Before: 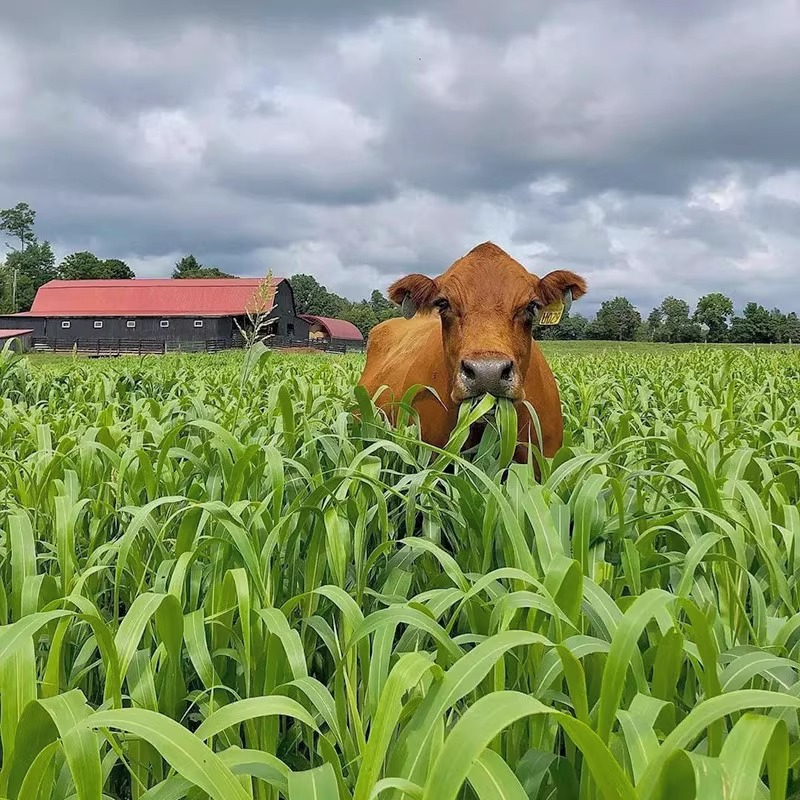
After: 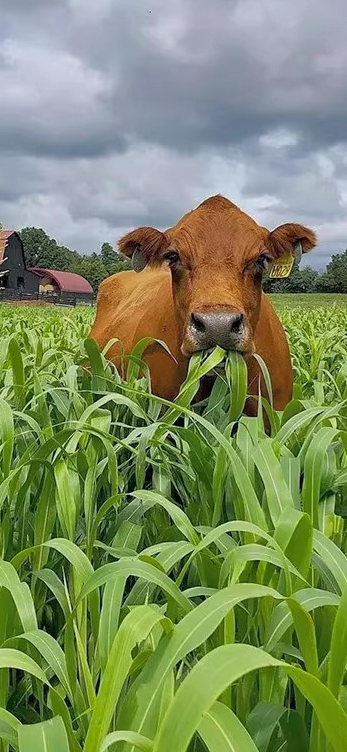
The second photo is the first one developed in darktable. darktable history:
crop: left 33.819%, top 5.968%, right 22.762%
shadows and highlights: shadows 43.83, white point adjustment -1.46, soften with gaussian
